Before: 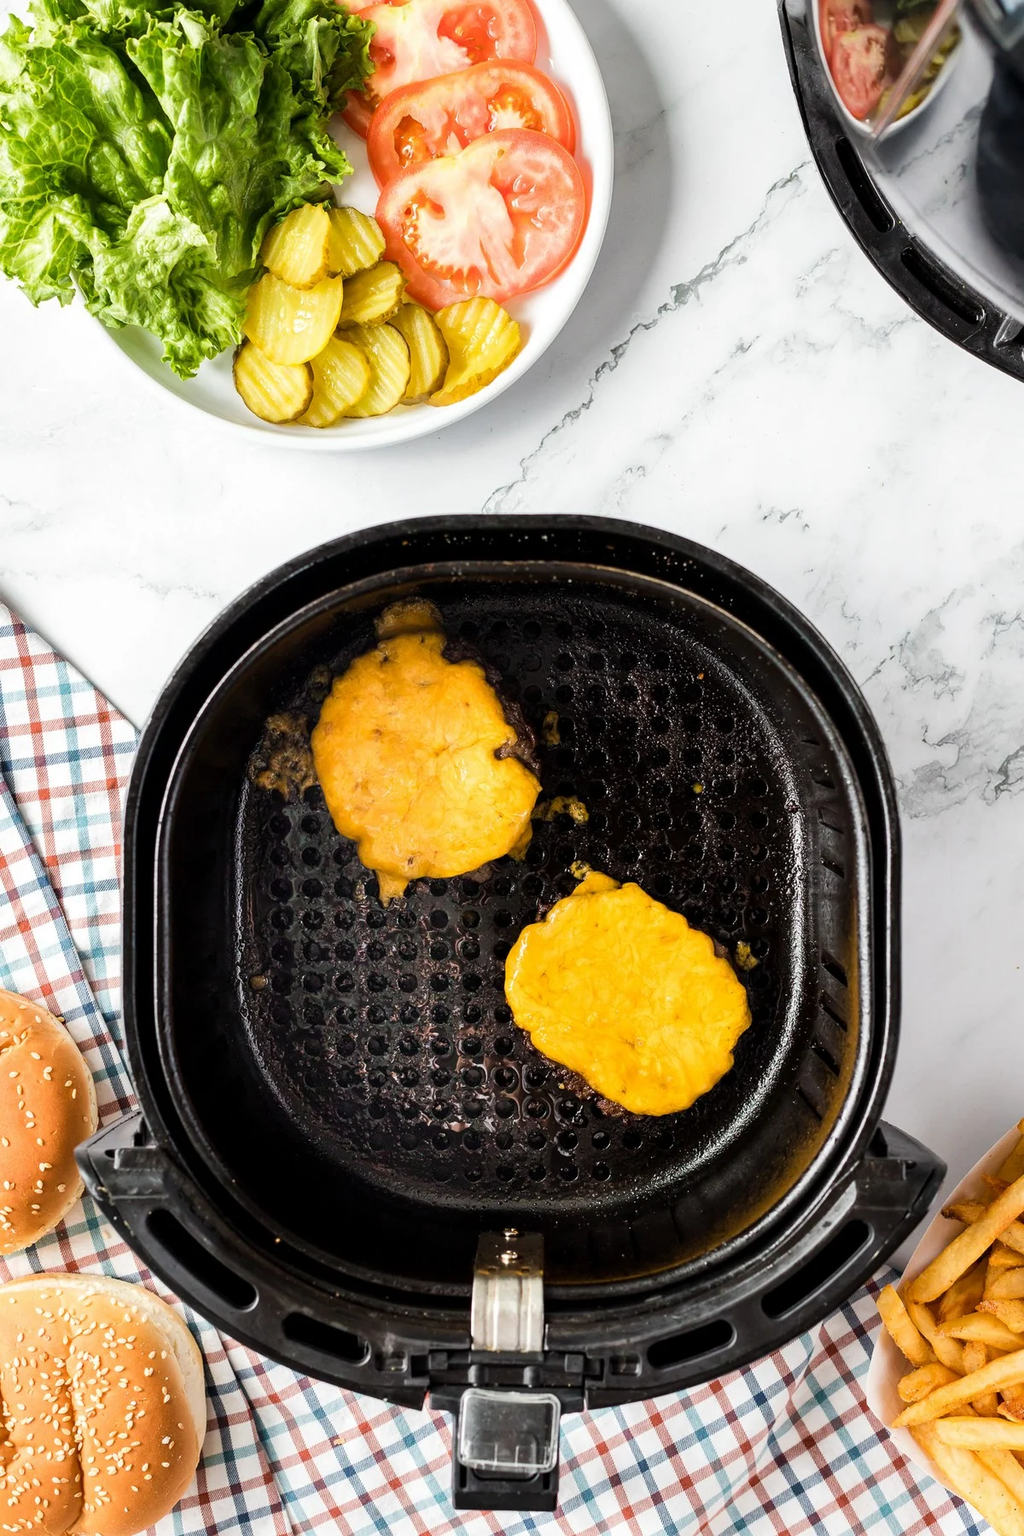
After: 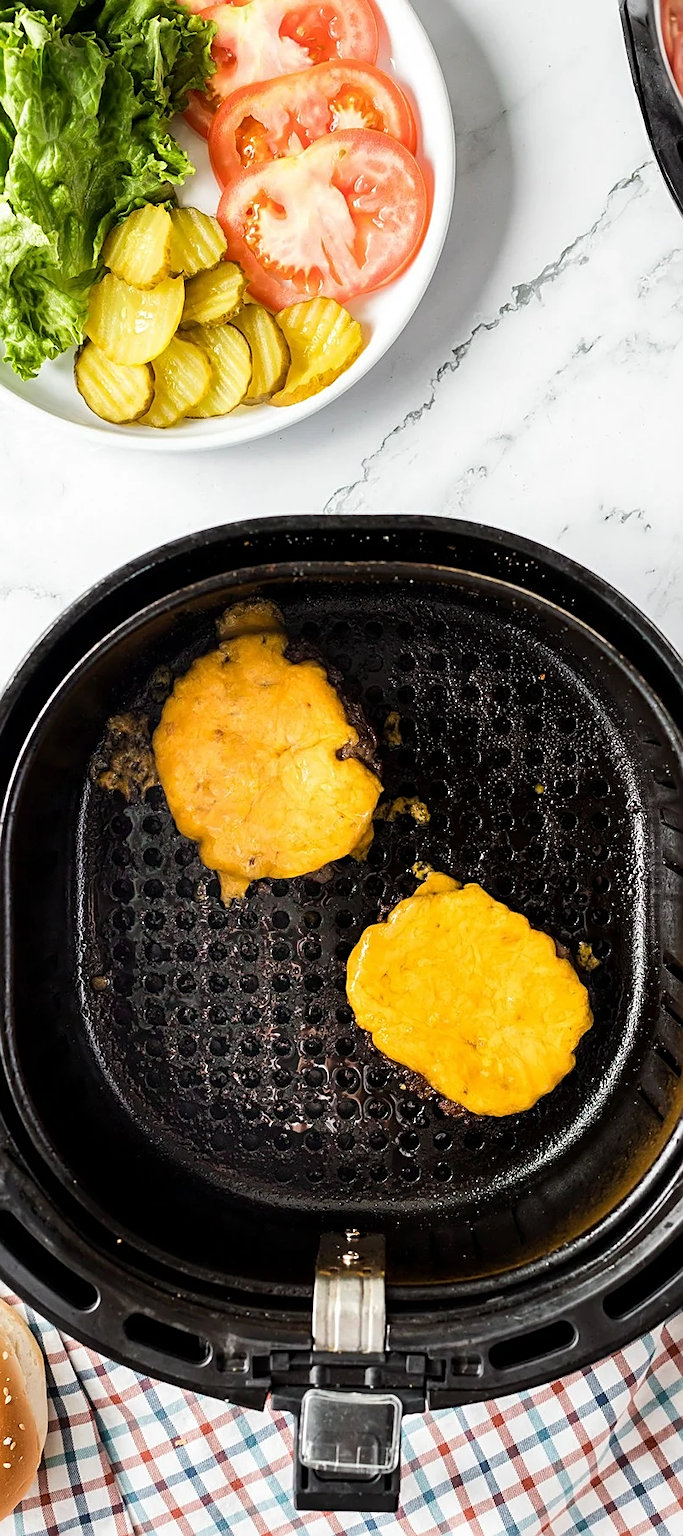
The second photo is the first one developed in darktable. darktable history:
sharpen: on, module defaults
exposure: compensate exposure bias true, compensate highlight preservation false
crop and rotate: left 15.505%, right 17.739%
